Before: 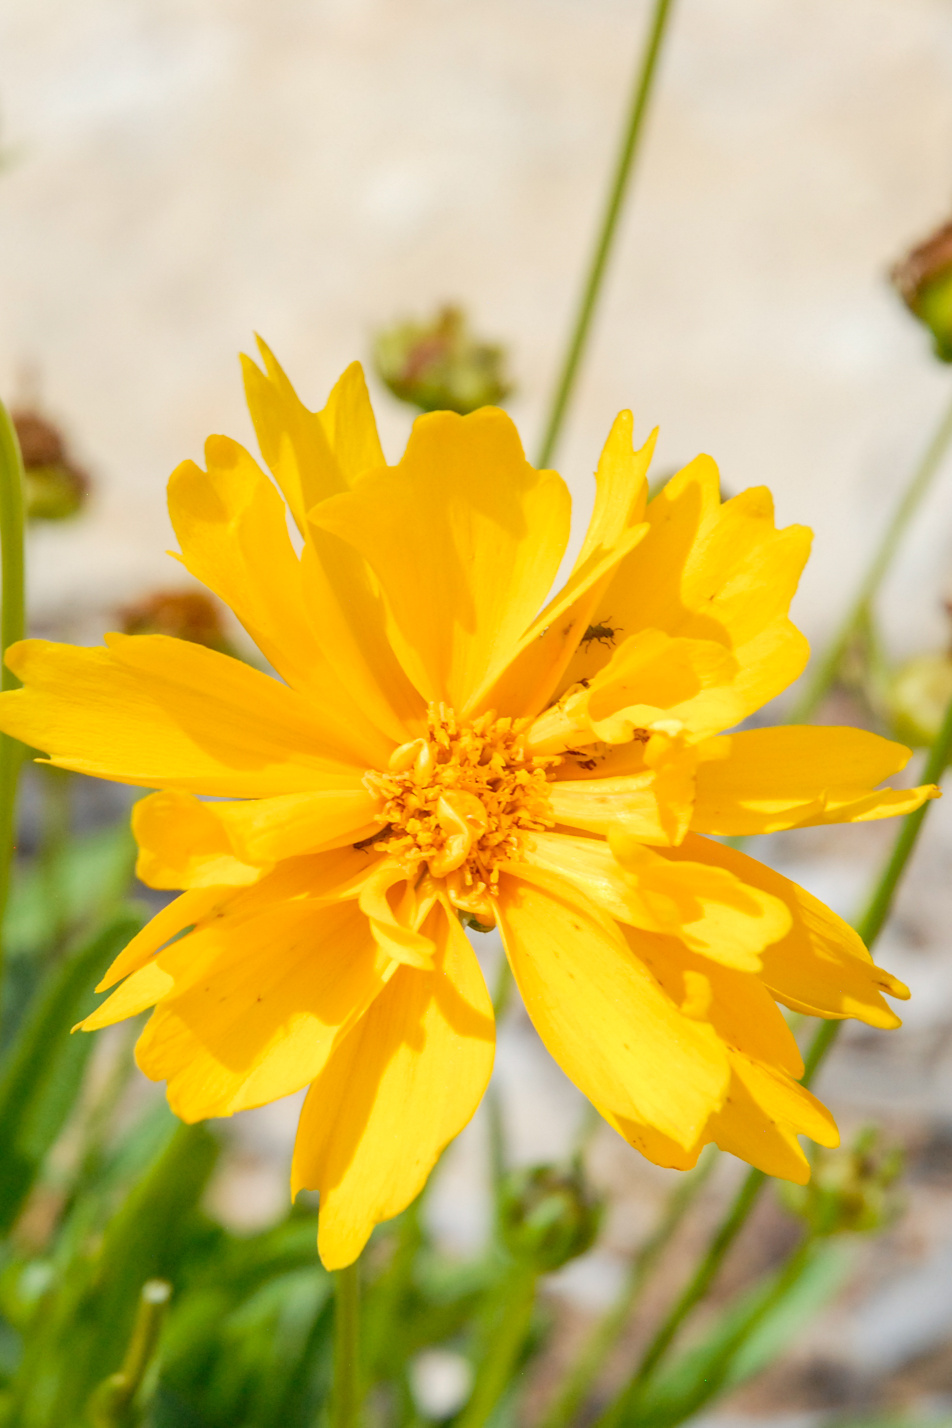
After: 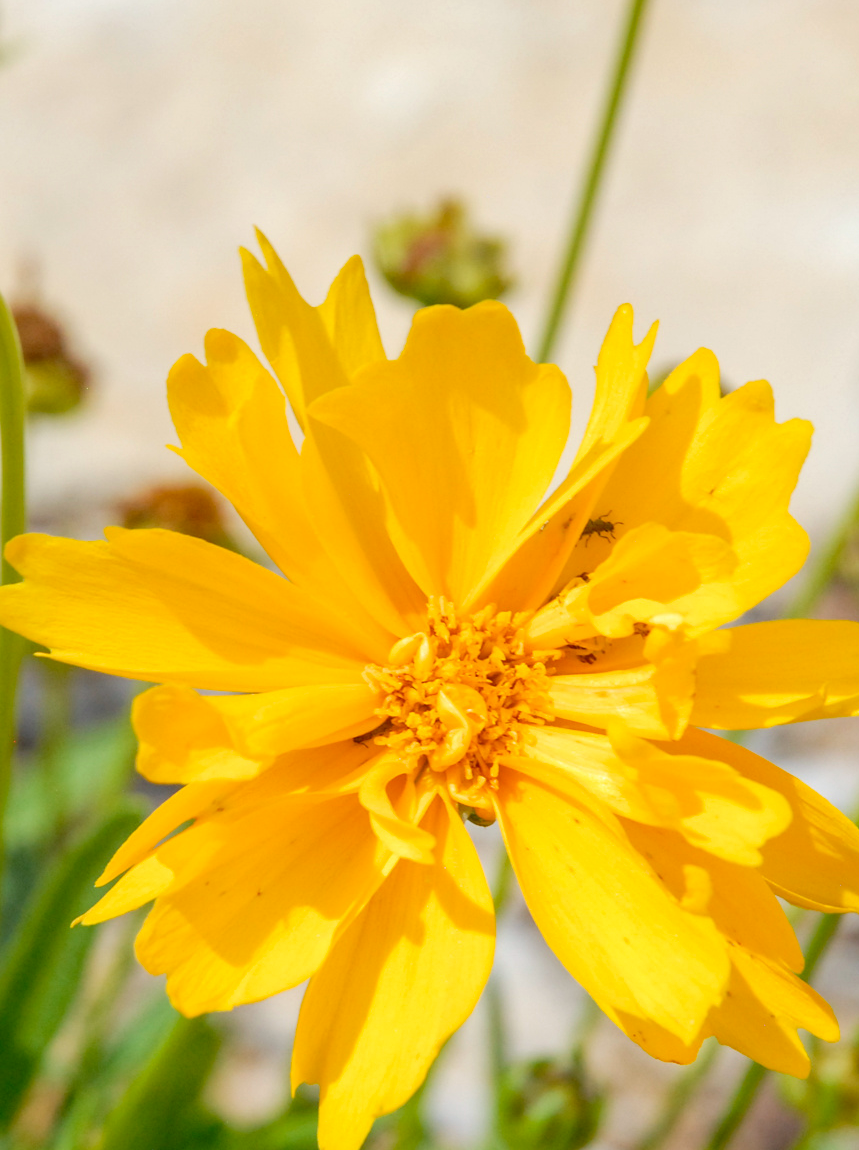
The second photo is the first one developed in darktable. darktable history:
haze removal: compatibility mode true, adaptive false
crop: top 7.49%, right 9.717%, bottom 11.943%
